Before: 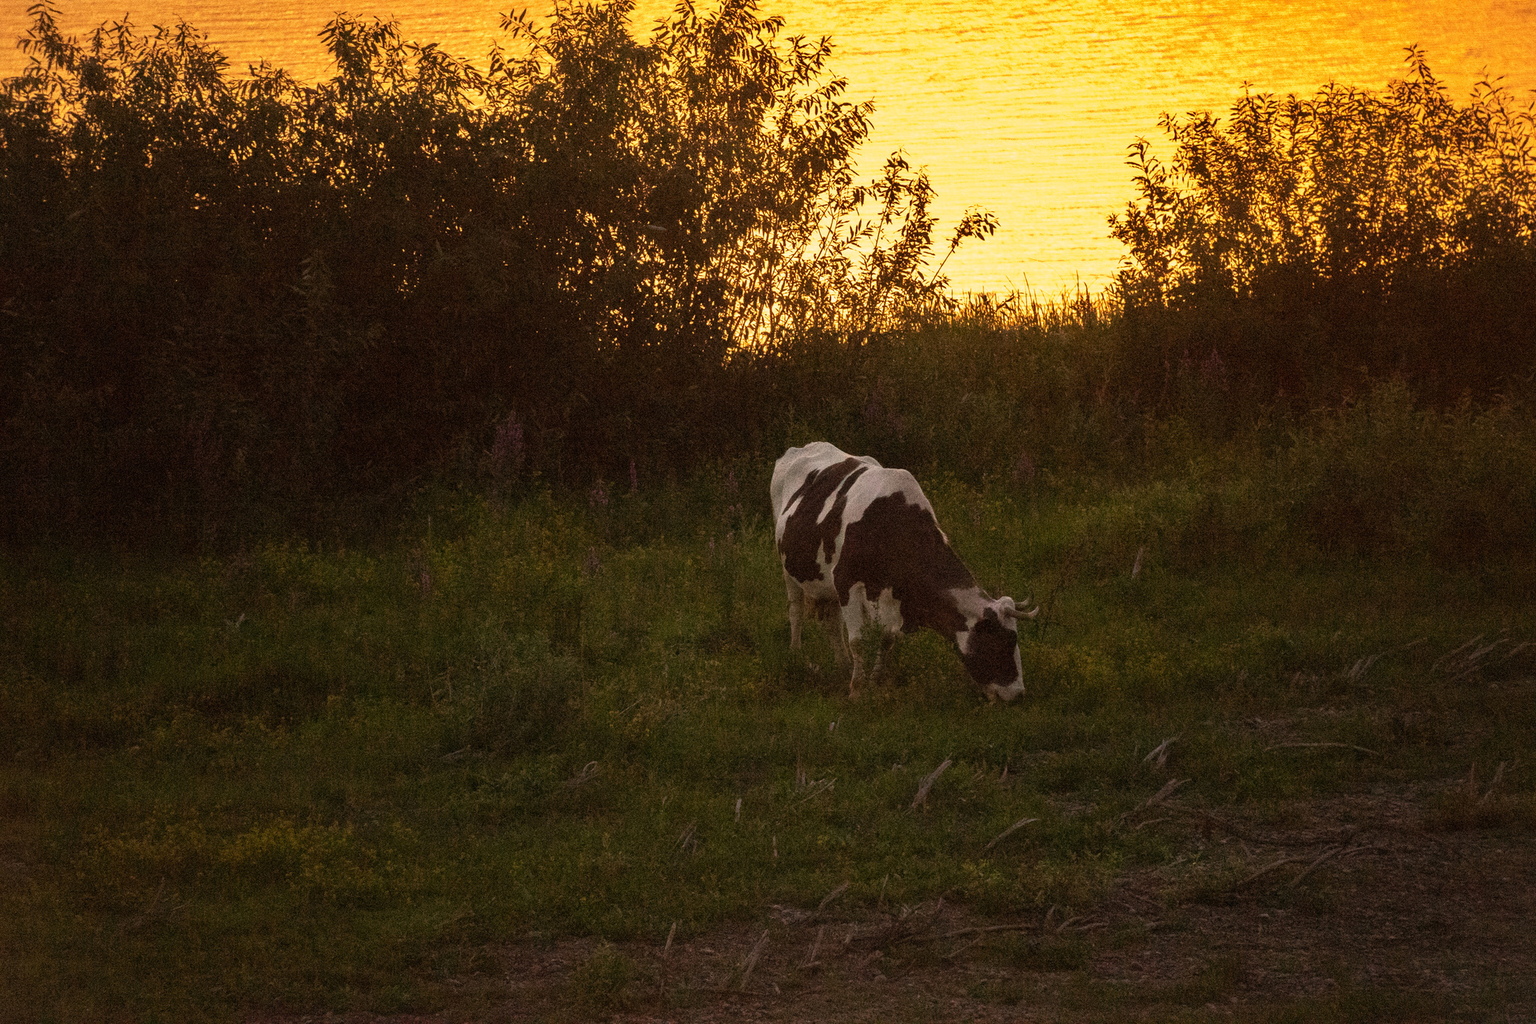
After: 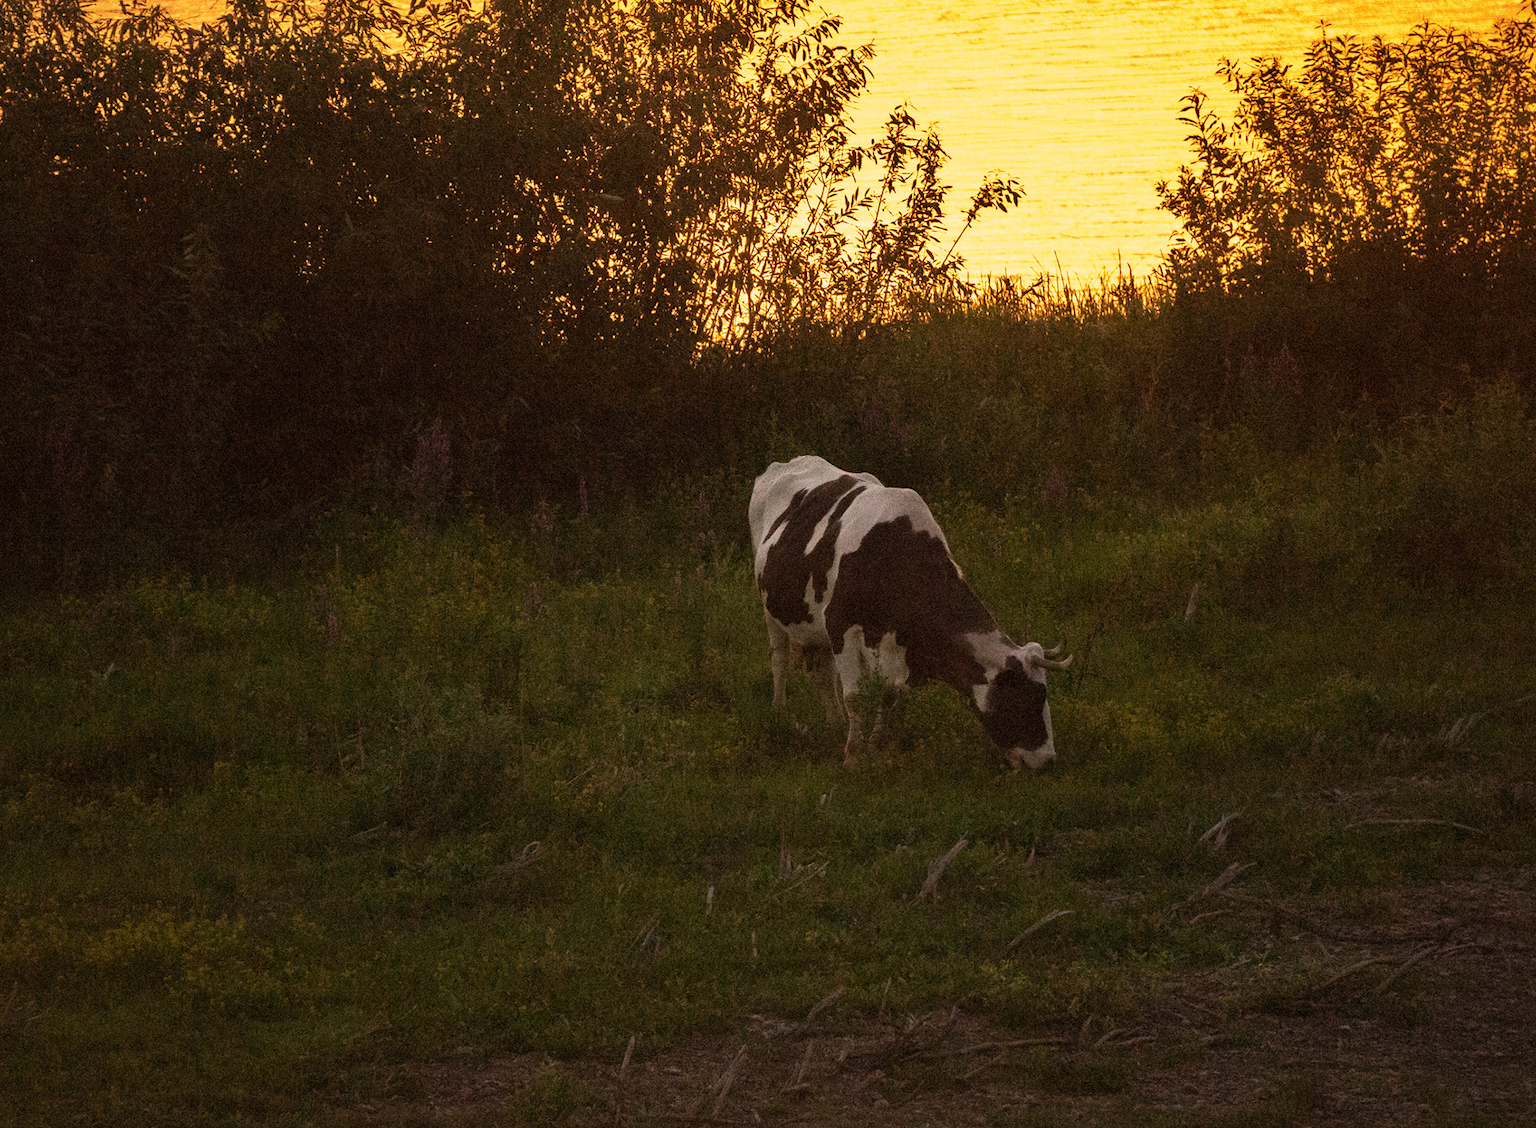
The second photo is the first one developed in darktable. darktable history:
crop: left 9.801%, top 6.327%, right 7.312%, bottom 2.319%
